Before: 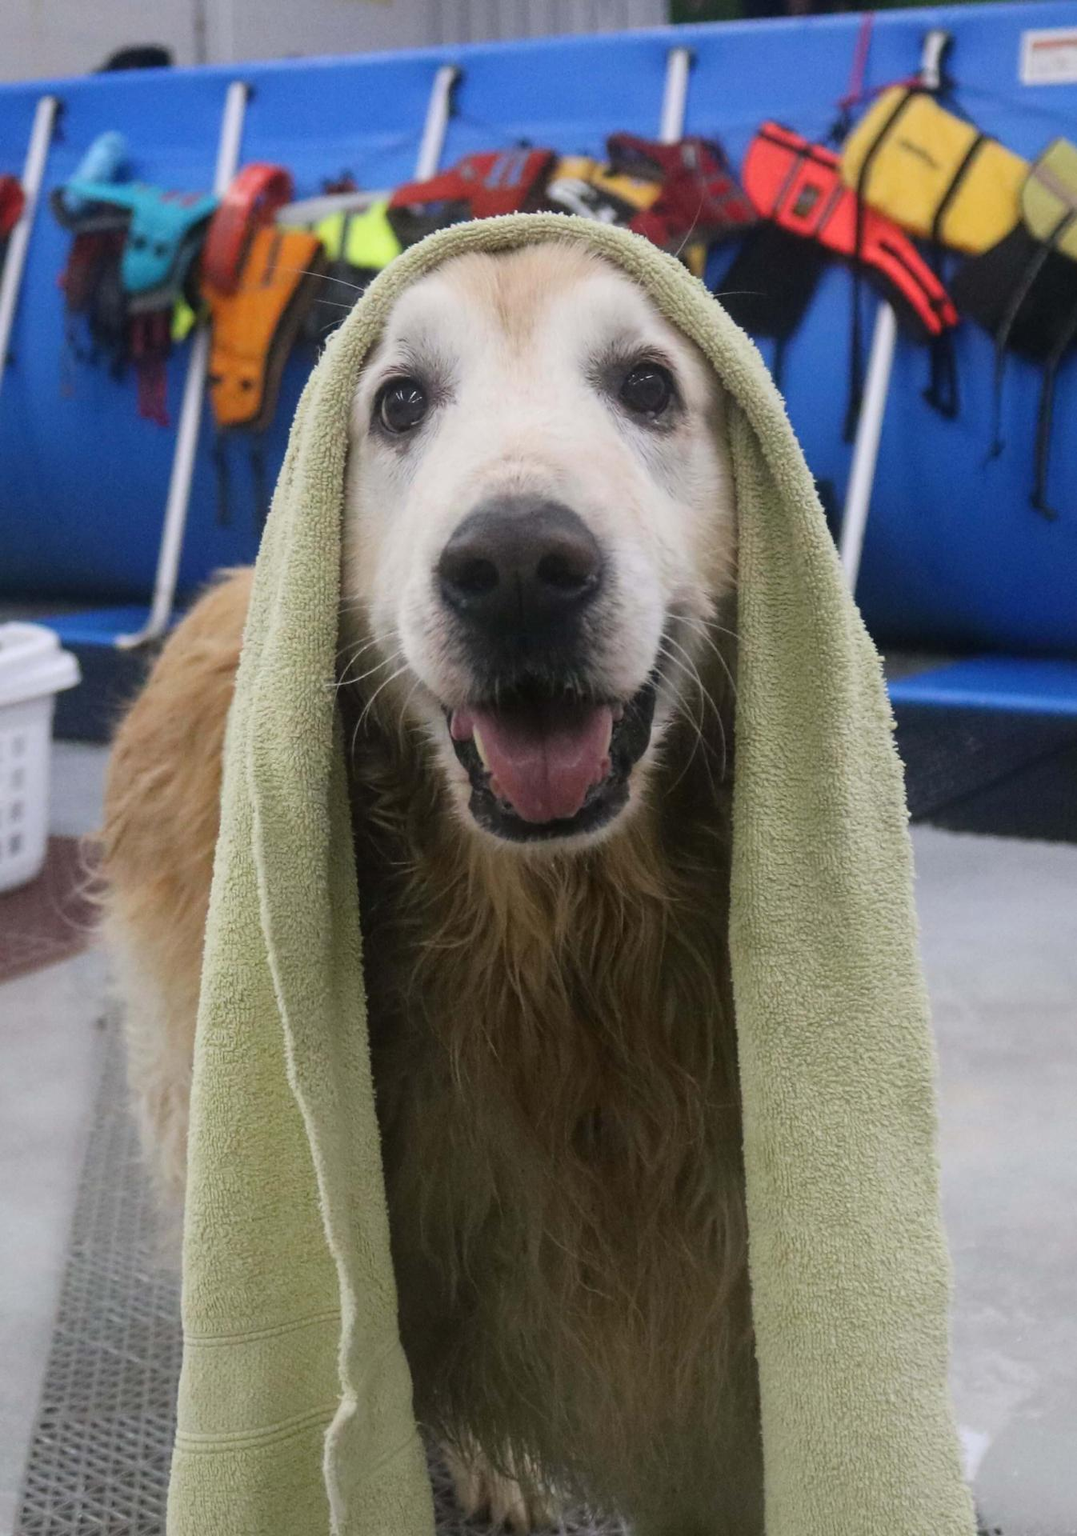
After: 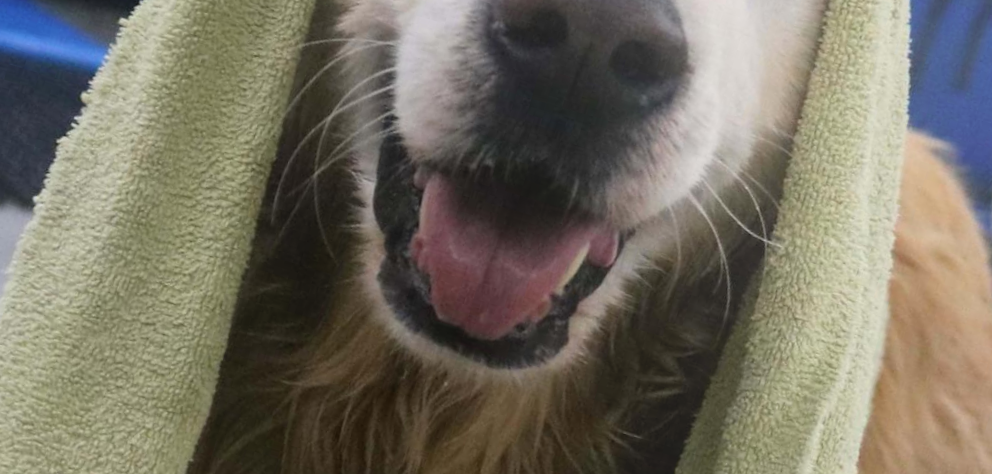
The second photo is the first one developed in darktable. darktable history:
crop and rotate: angle 16.12°, top 30.835%, bottom 35.653%
bloom: size 40%
